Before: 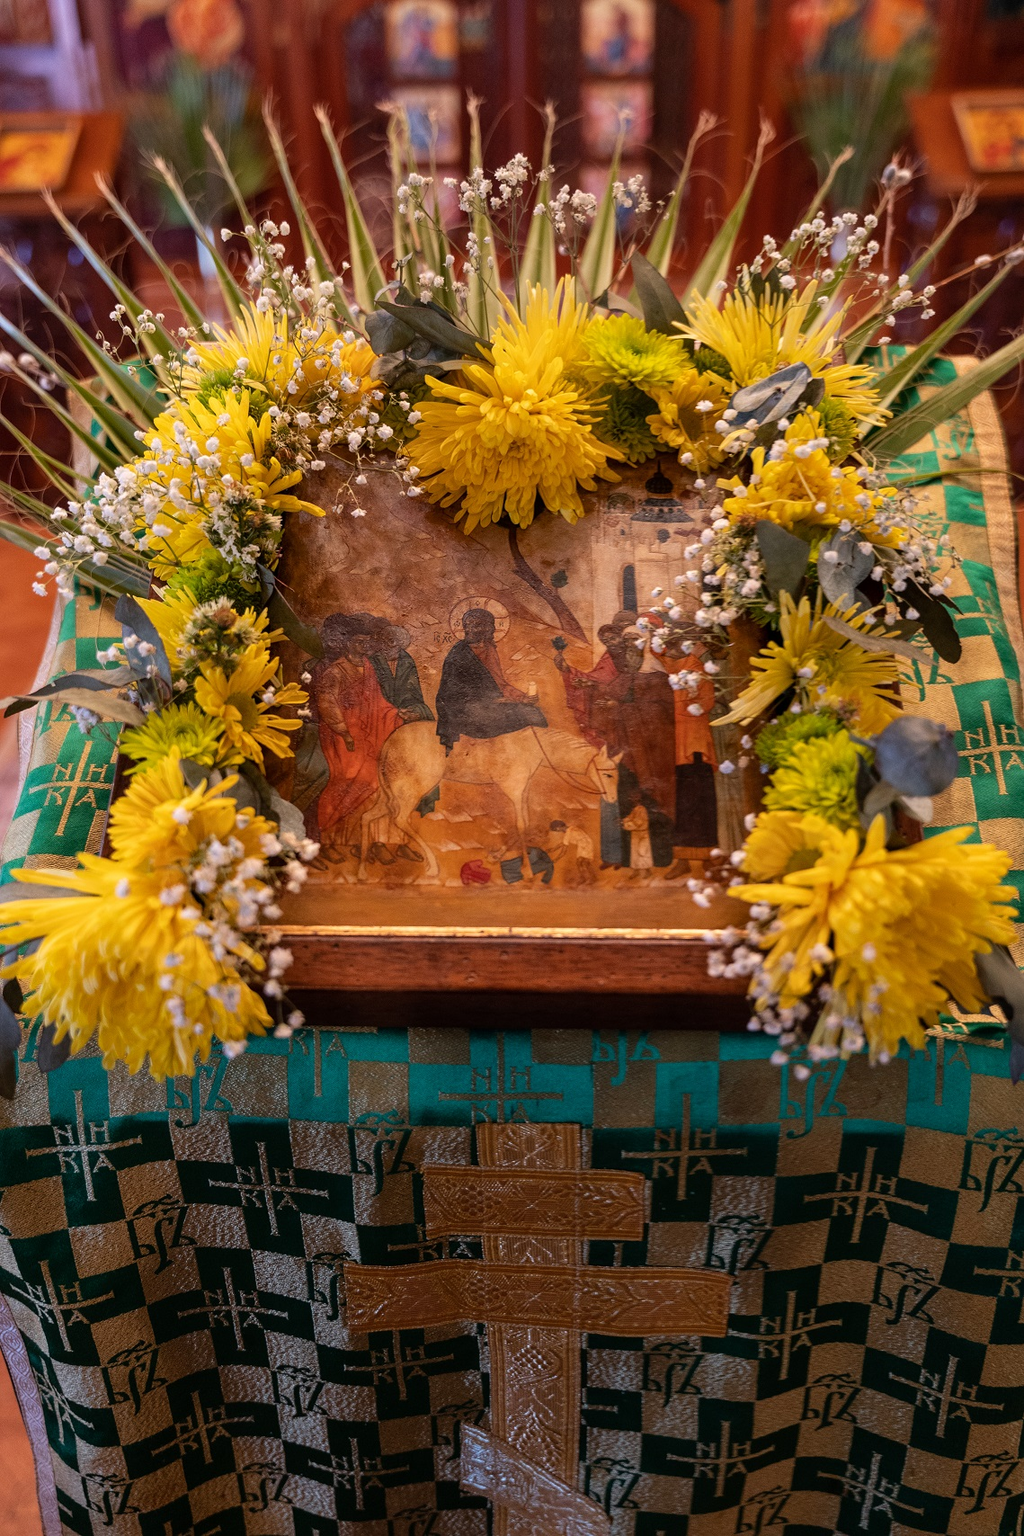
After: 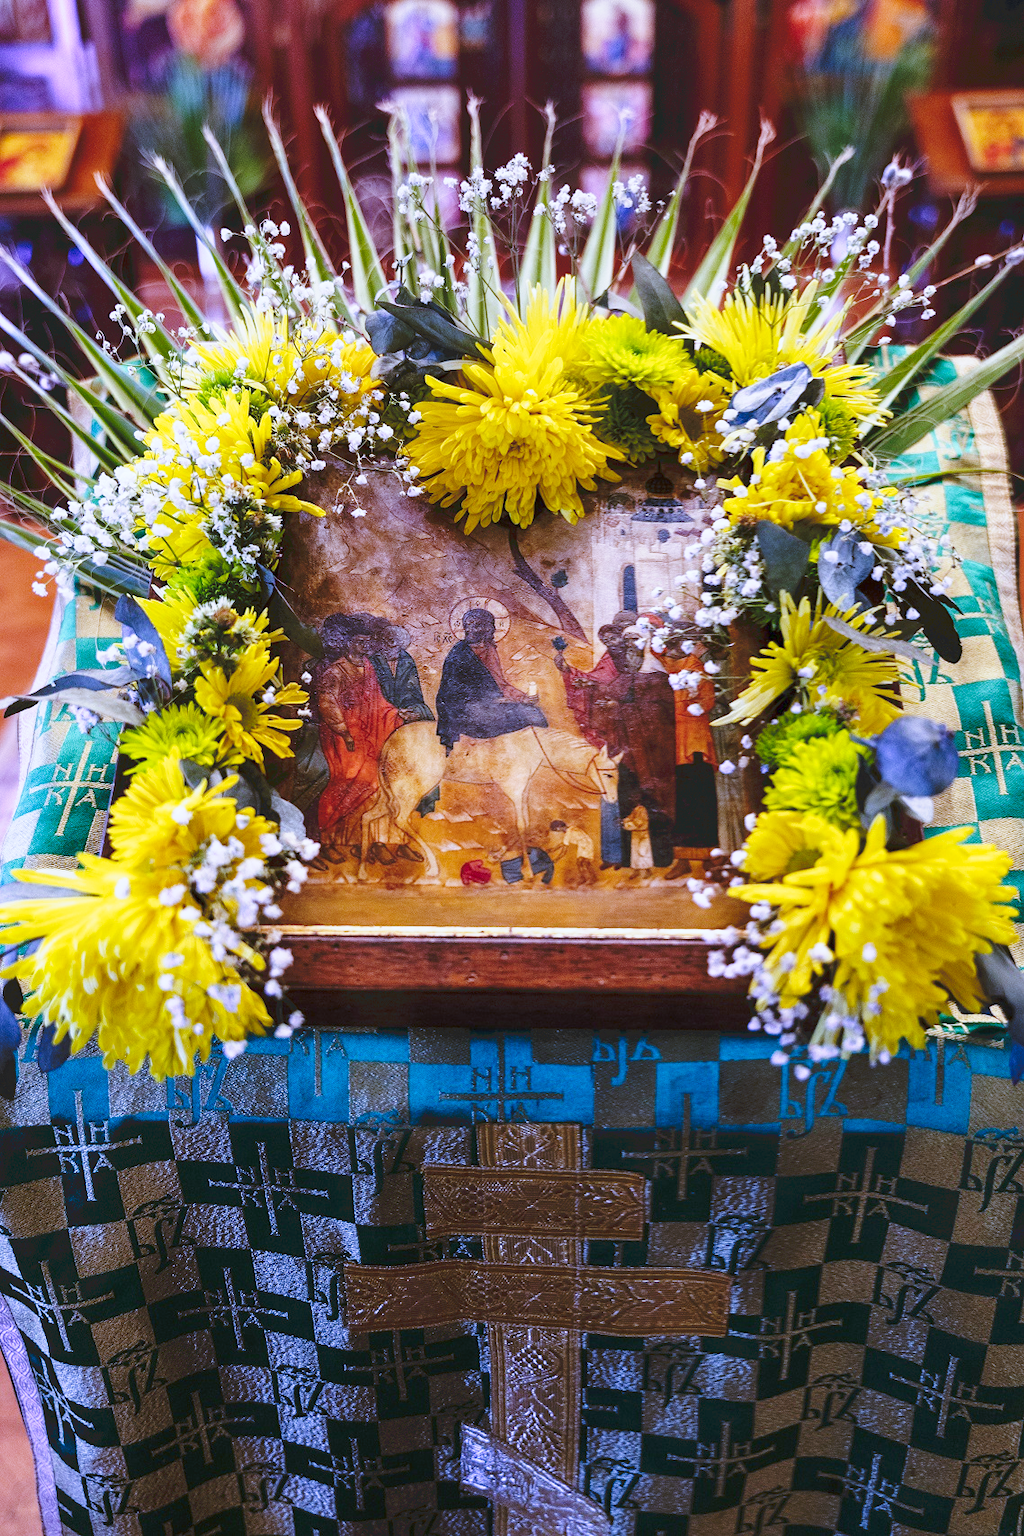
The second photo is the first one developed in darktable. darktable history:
tone curve: curves: ch0 [(0, 0) (0.003, 0.037) (0.011, 0.061) (0.025, 0.104) (0.044, 0.145) (0.069, 0.145) (0.1, 0.127) (0.136, 0.175) (0.177, 0.207) (0.224, 0.252) (0.277, 0.341) (0.335, 0.446) (0.399, 0.554) (0.468, 0.658) (0.543, 0.757) (0.623, 0.843) (0.709, 0.919) (0.801, 0.958) (0.898, 0.975) (1, 1)], preserve colors none
white balance: red 0.766, blue 1.537
